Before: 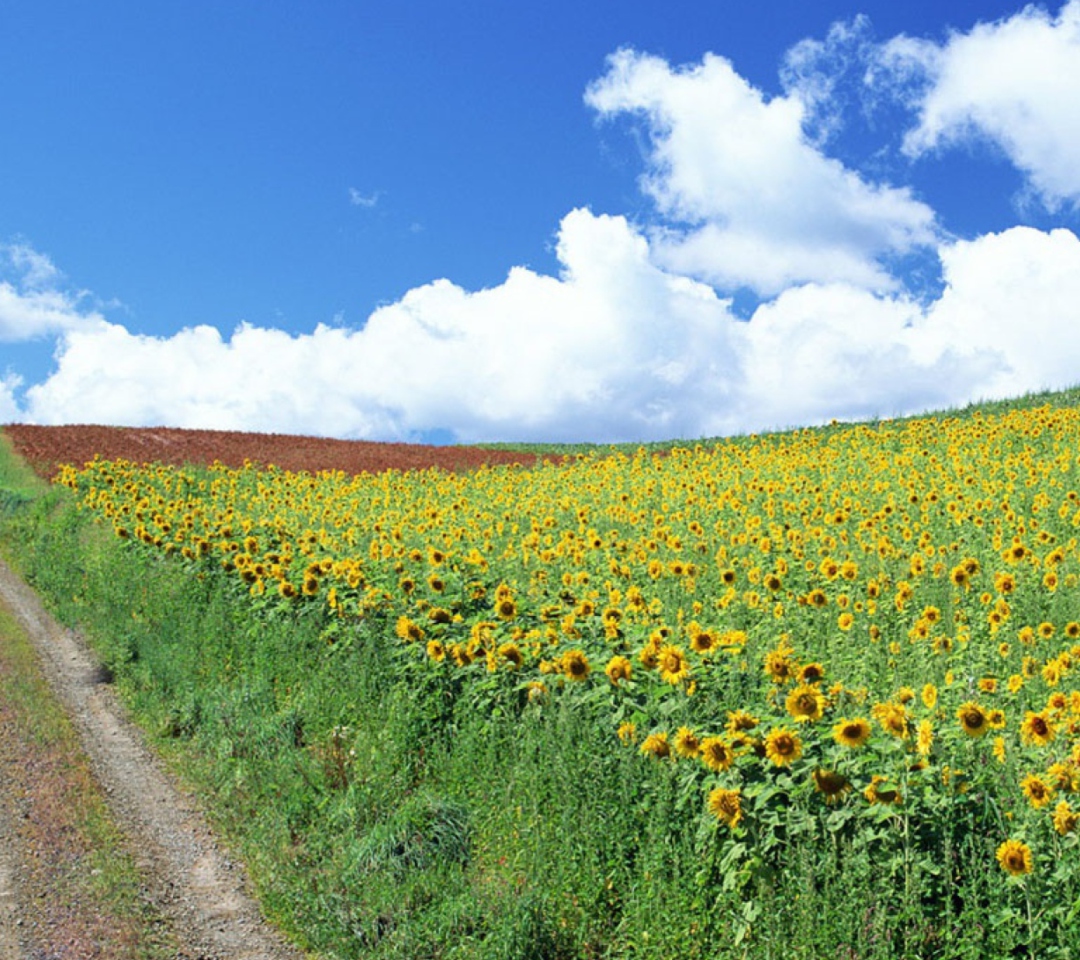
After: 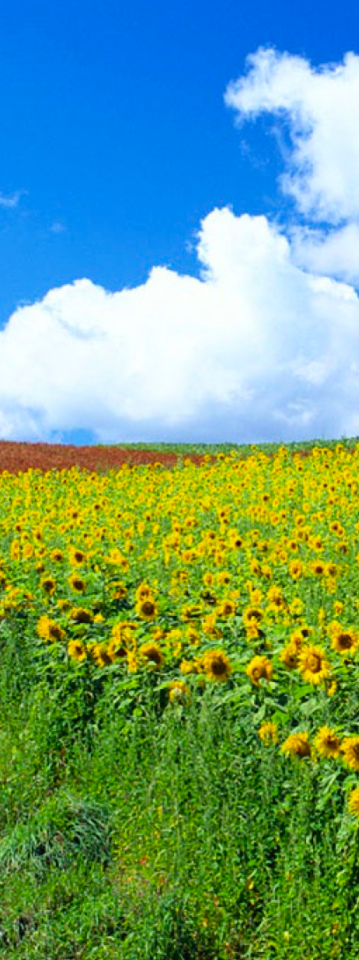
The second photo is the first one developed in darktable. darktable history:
crop: left 33.306%, right 33.441%
color balance rgb: perceptual saturation grading › global saturation 29.486%, global vibrance 9.721%
contrast brightness saturation: contrast 0.075, saturation 0.02
